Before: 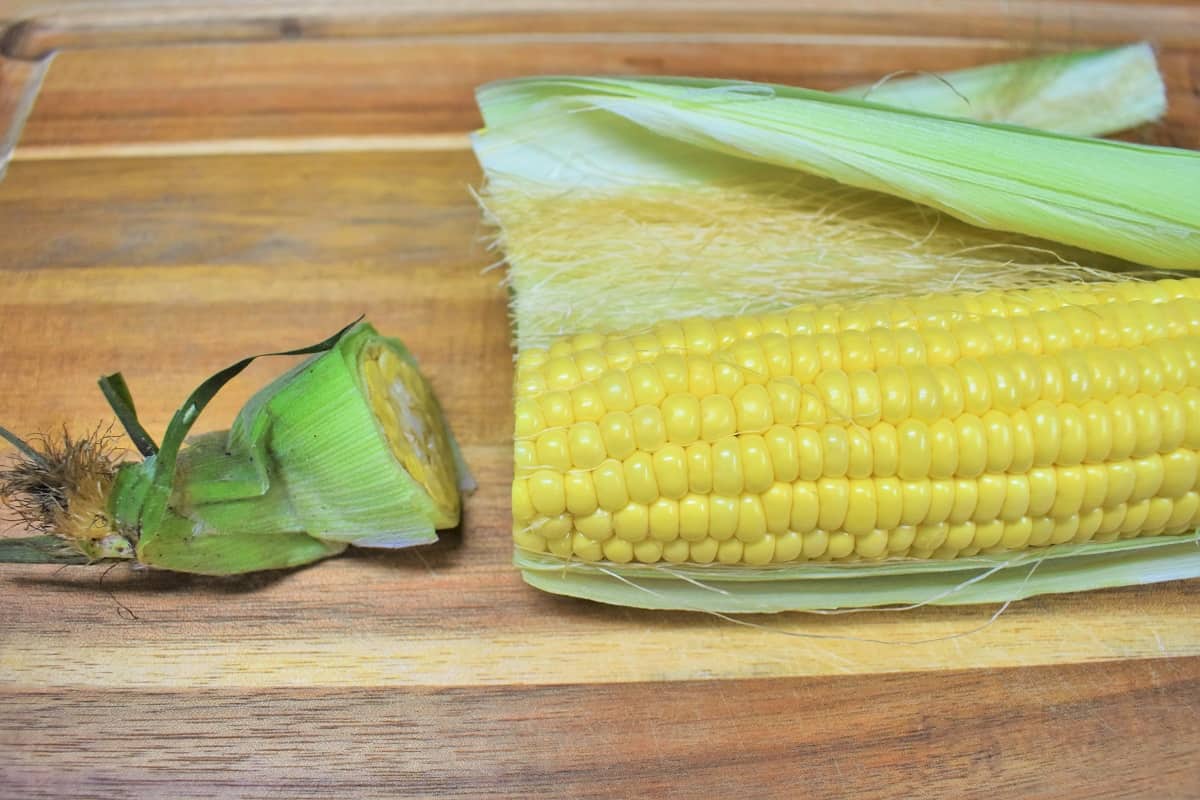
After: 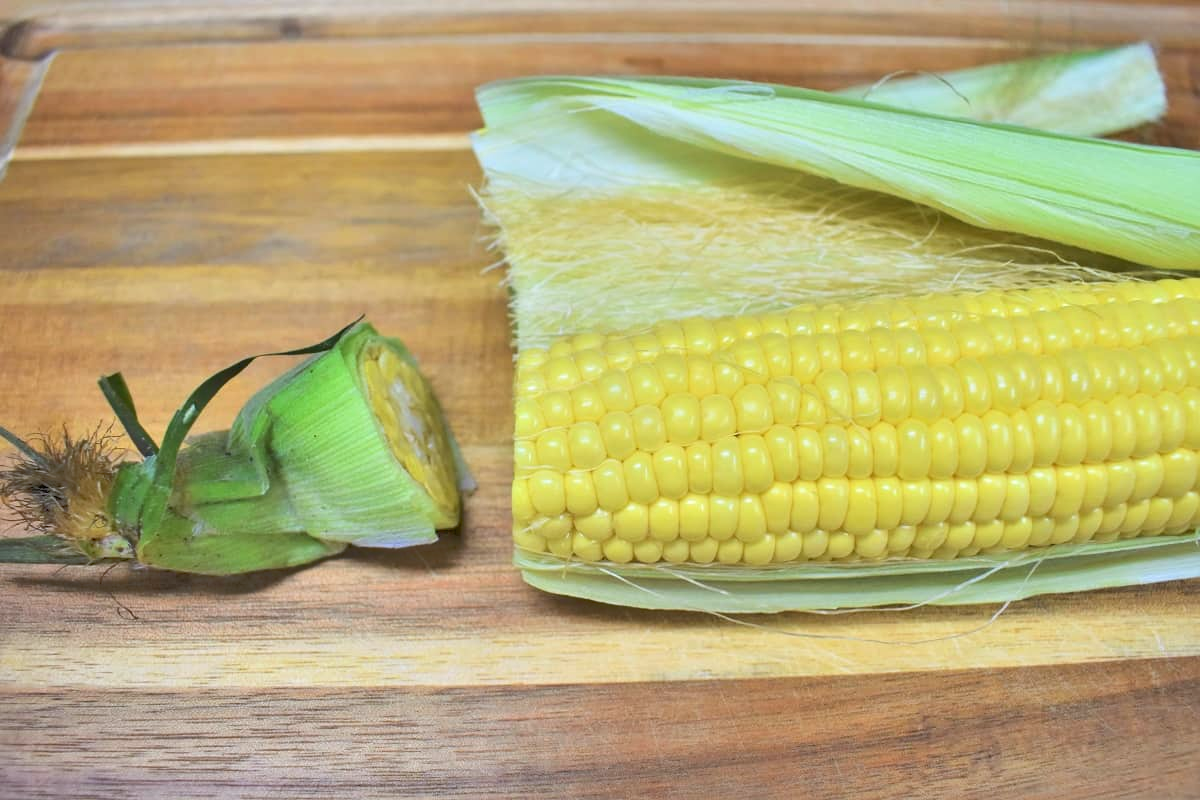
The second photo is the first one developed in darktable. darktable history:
white balance: red 0.983, blue 1.036
tone equalizer: -8 EV -0.528 EV, -7 EV -0.319 EV, -6 EV -0.083 EV, -5 EV 0.413 EV, -4 EV 0.985 EV, -3 EV 0.791 EV, -2 EV -0.01 EV, -1 EV 0.14 EV, +0 EV -0.012 EV, smoothing 1
exposure: black level correction 0.001, compensate highlight preservation false
